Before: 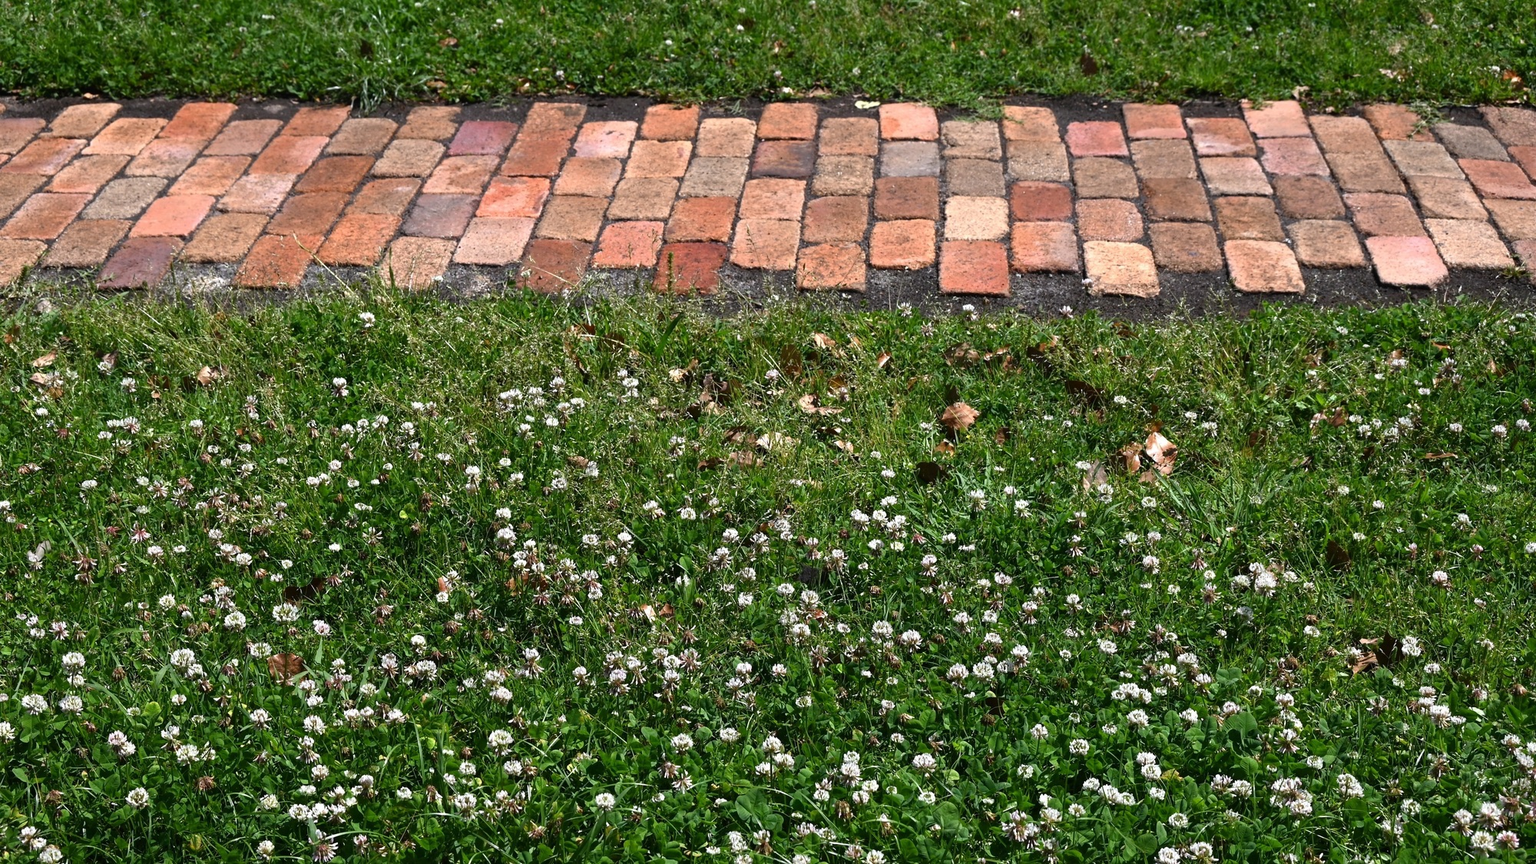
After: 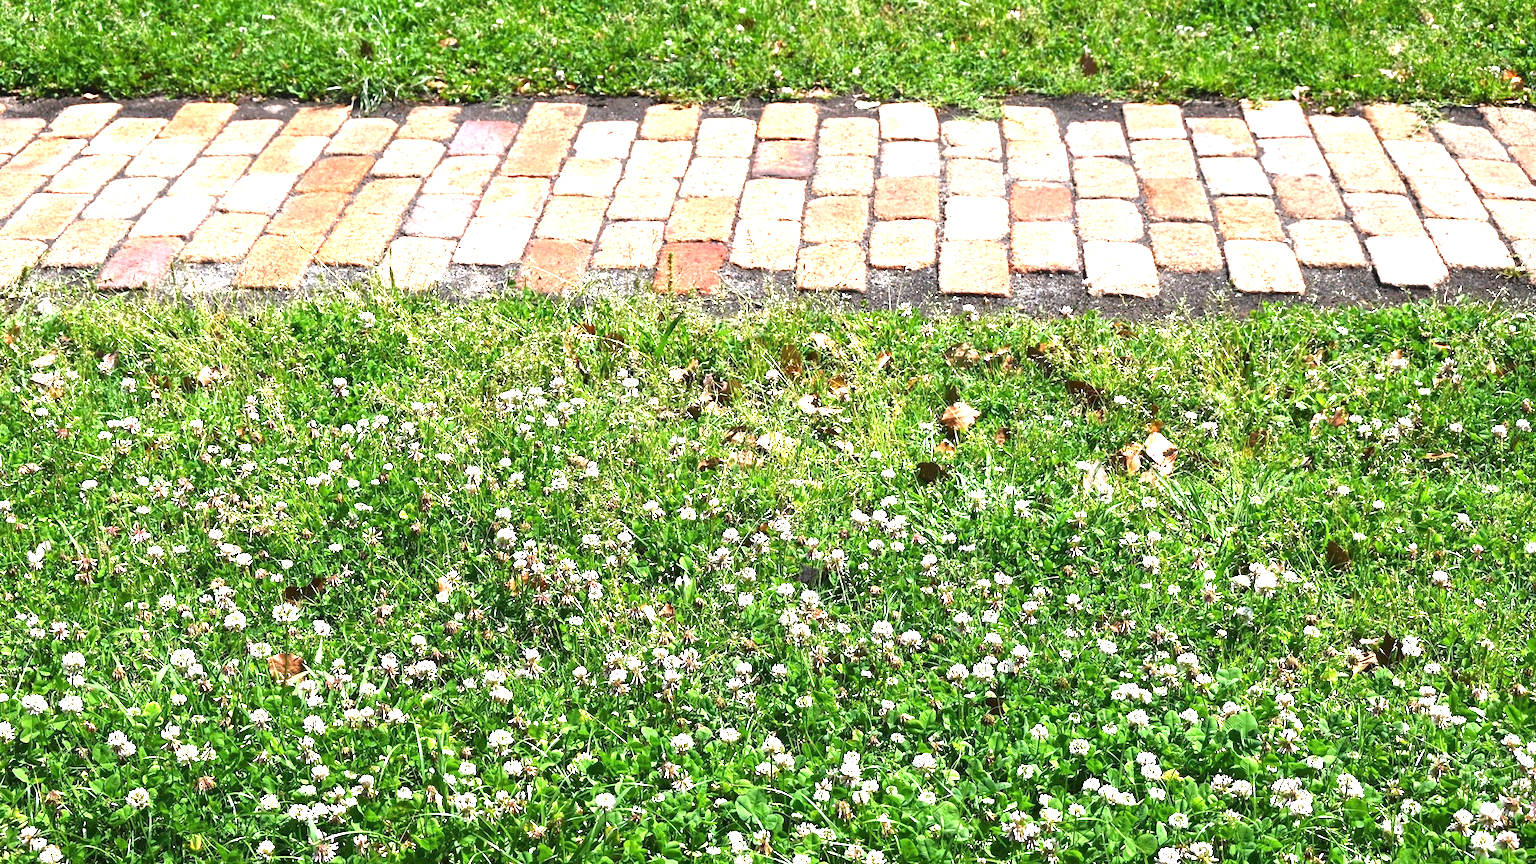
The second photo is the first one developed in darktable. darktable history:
exposure: exposure 2.04 EV, compensate highlight preservation false
white balance: red 1.009, blue 0.985
